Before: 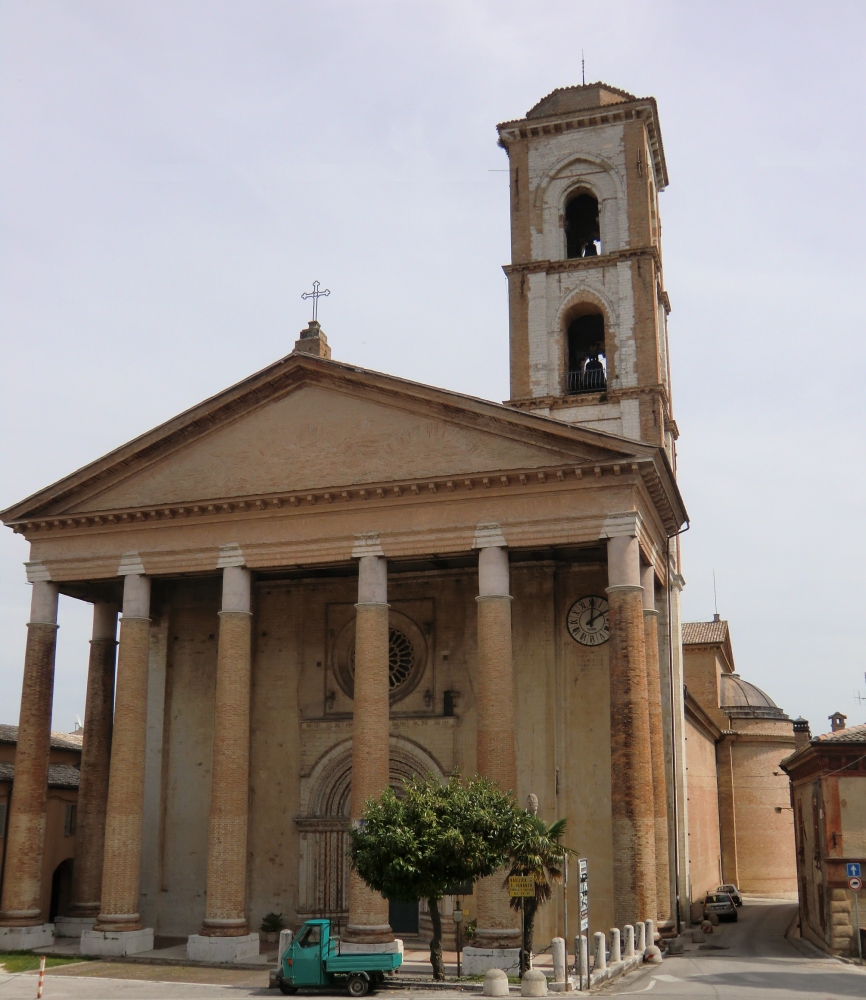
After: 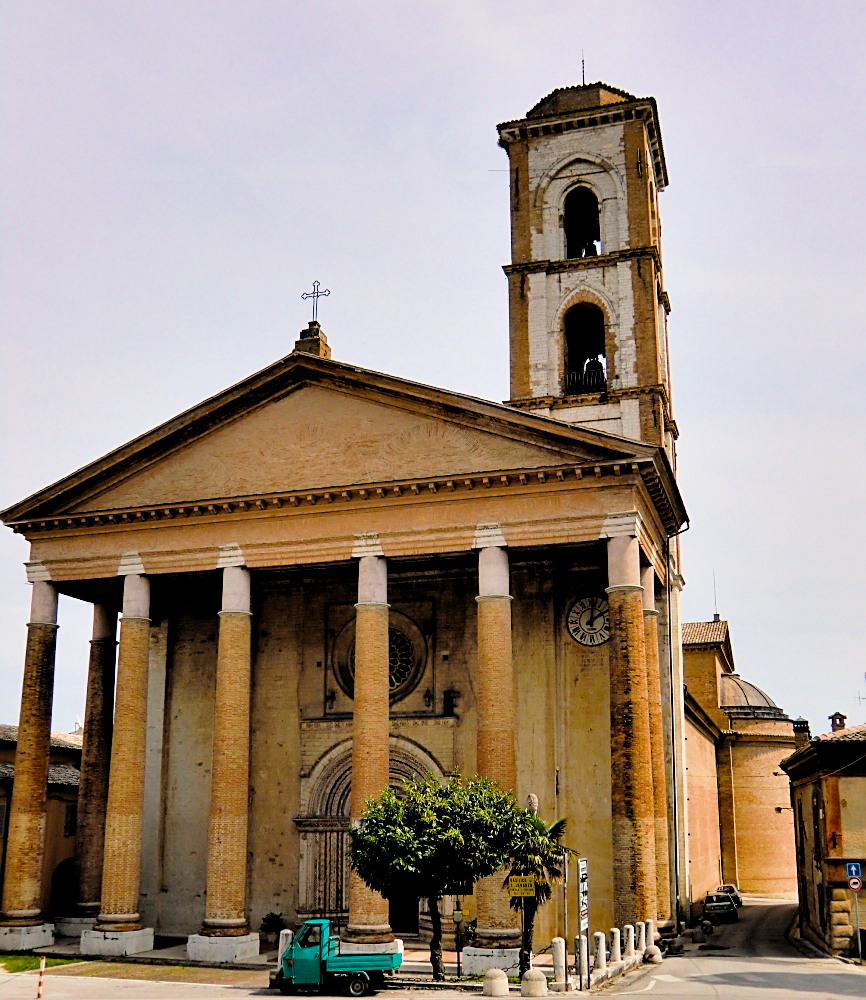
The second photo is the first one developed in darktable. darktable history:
sharpen: on, module defaults
filmic rgb: black relative exposure -6.14 EV, white relative exposure 6.94 EV, threshold 3.05 EV, hardness 2.27, add noise in highlights 0, color science v3 (2019), use custom middle-gray values true, iterations of high-quality reconstruction 0, contrast in highlights soft, enable highlight reconstruction true
contrast equalizer: y [[0.6 ×6], [0.55 ×6], [0 ×6], [0 ×6], [0 ×6]]
color balance rgb: power › hue 312.44°, highlights gain › luminance 7.582%, highlights gain › chroma 0.967%, highlights gain › hue 47.75°, linear chroma grading › global chroma 9.942%, perceptual saturation grading › global saturation 30.452%, perceptual brilliance grading › global brilliance 24.736%, global vibrance 20%
